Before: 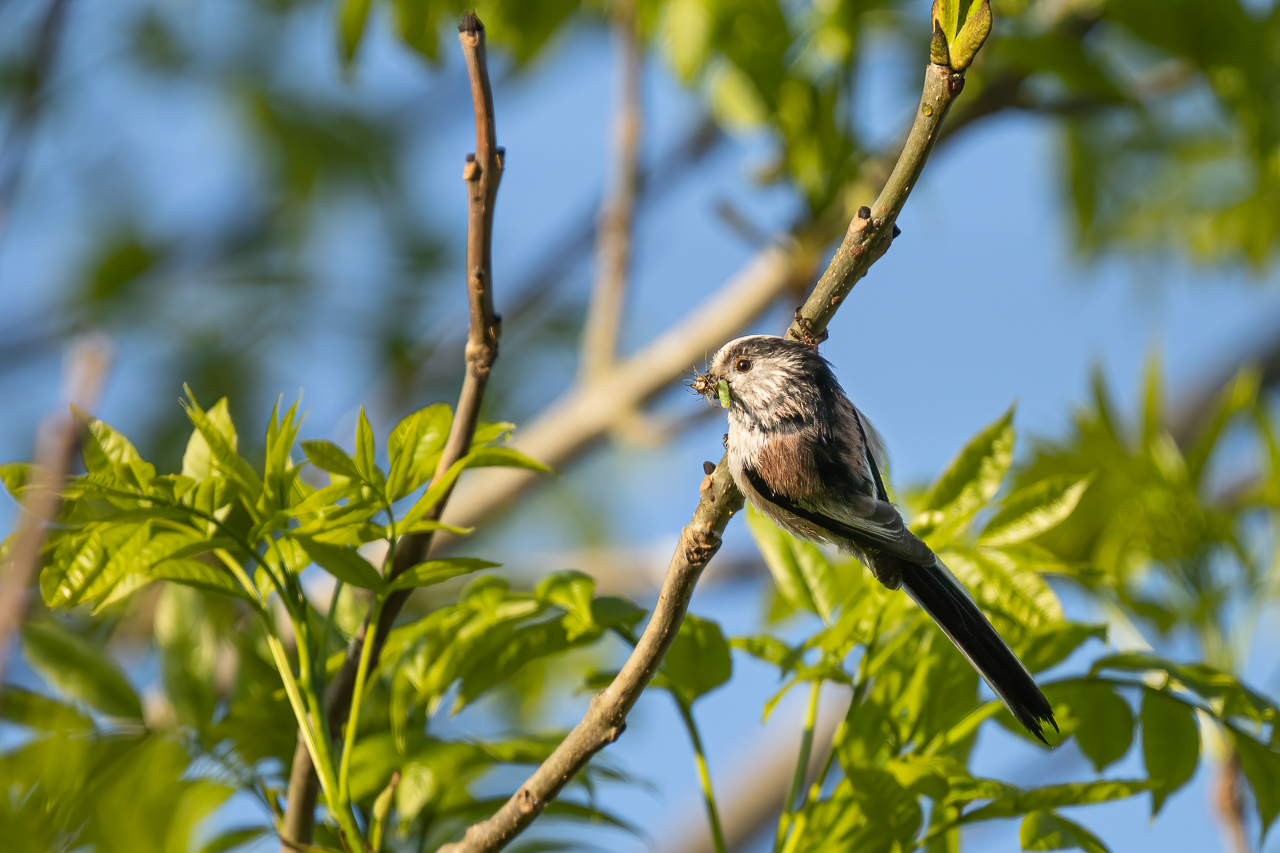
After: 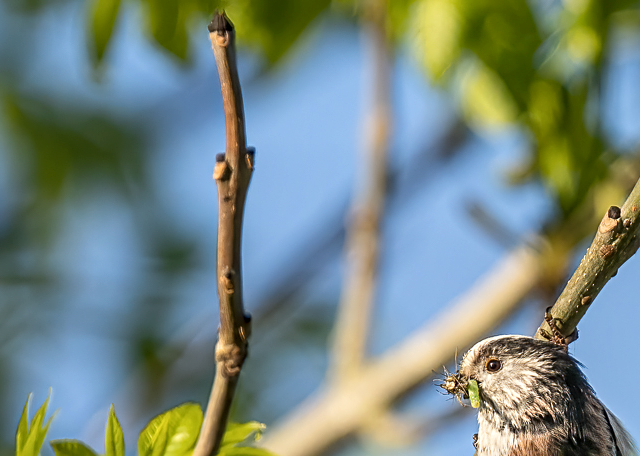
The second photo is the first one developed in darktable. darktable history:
sharpen: on, module defaults
local contrast: on, module defaults
crop: left 19.556%, right 30.401%, bottom 46.458%
shadows and highlights: shadows -40.15, highlights 62.88, soften with gaussian
